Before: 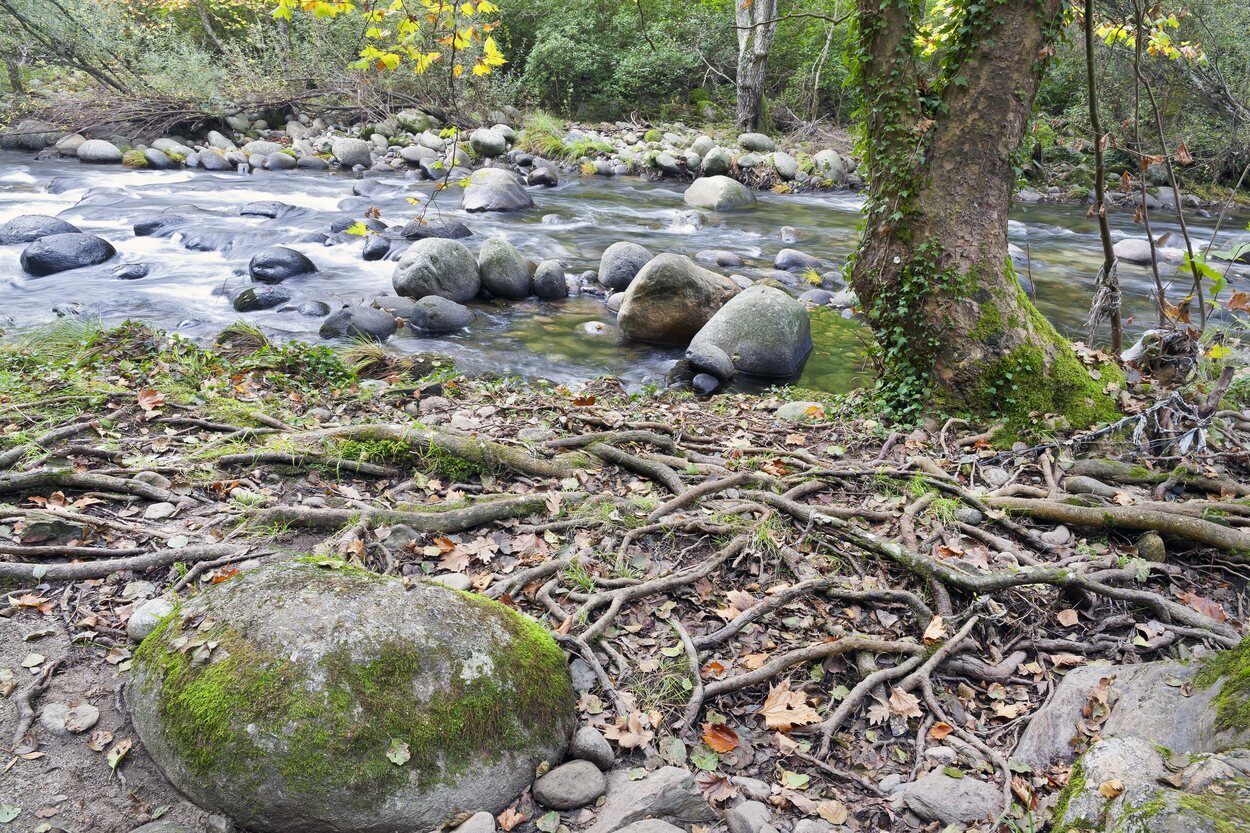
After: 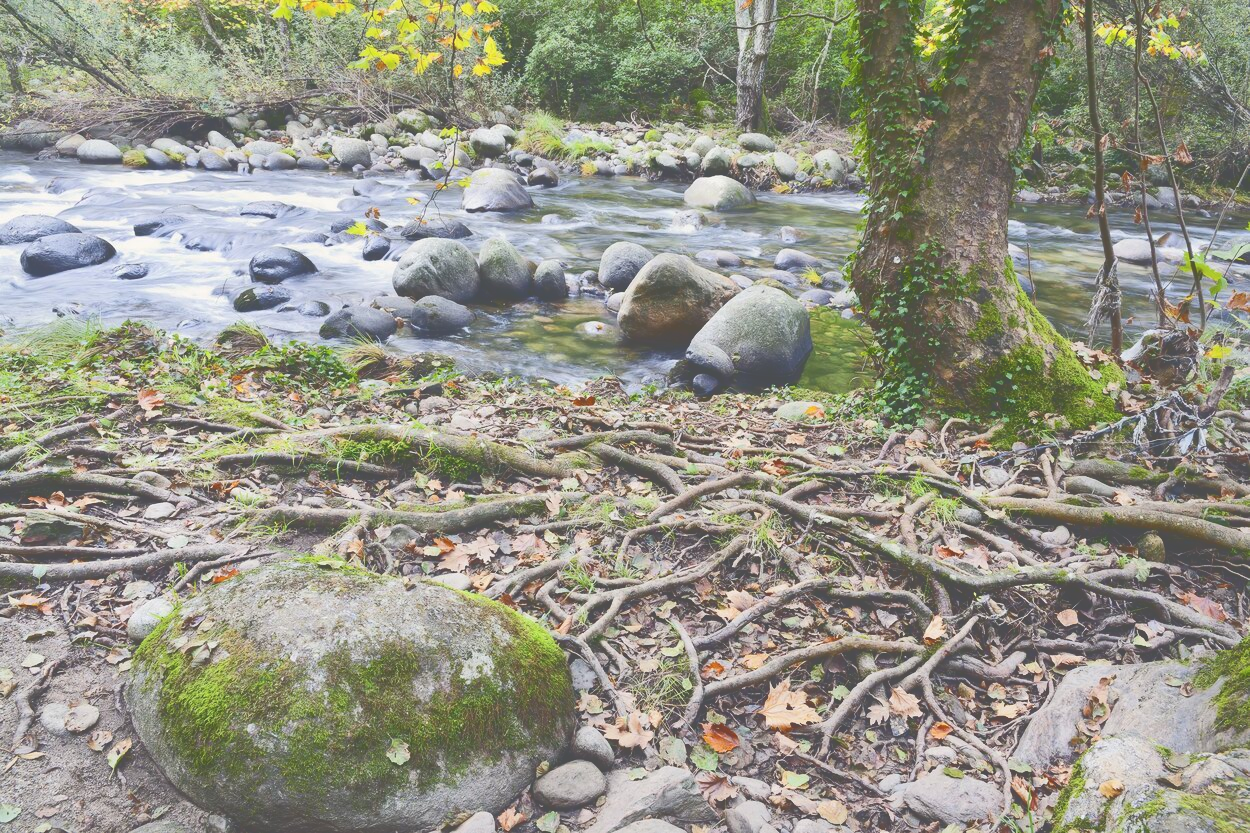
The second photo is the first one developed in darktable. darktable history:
contrast equalizer: octaves 7, y [[0.5, 0.542, 0.583, 0.625, 0.667, 0.708], [0.5 ×6], [0.5 ×6], [0 ×6], [0 ×6]], mix -0.208
tone curve: curves: ch0 [(0, 0) (0.003, 0.319) (0.011, 0.319) (0.025, 0.319) (0.044, 0.323) (0.069, 0.324) (0.1, 0.328) (0.136, 0.329) (0.177, 0.337) (0.224, 0.351) (0.277, 0.373) (0.335, 0.413) (0.399, 0.458) (0.468, 0.533) (0.543, 0.617) (0.623, 0.71) (0.709, 0.783) (0.801, 0.849) (0.898, 0.911) (1, 1)], color space Lab, independent channels, preserve colors none
